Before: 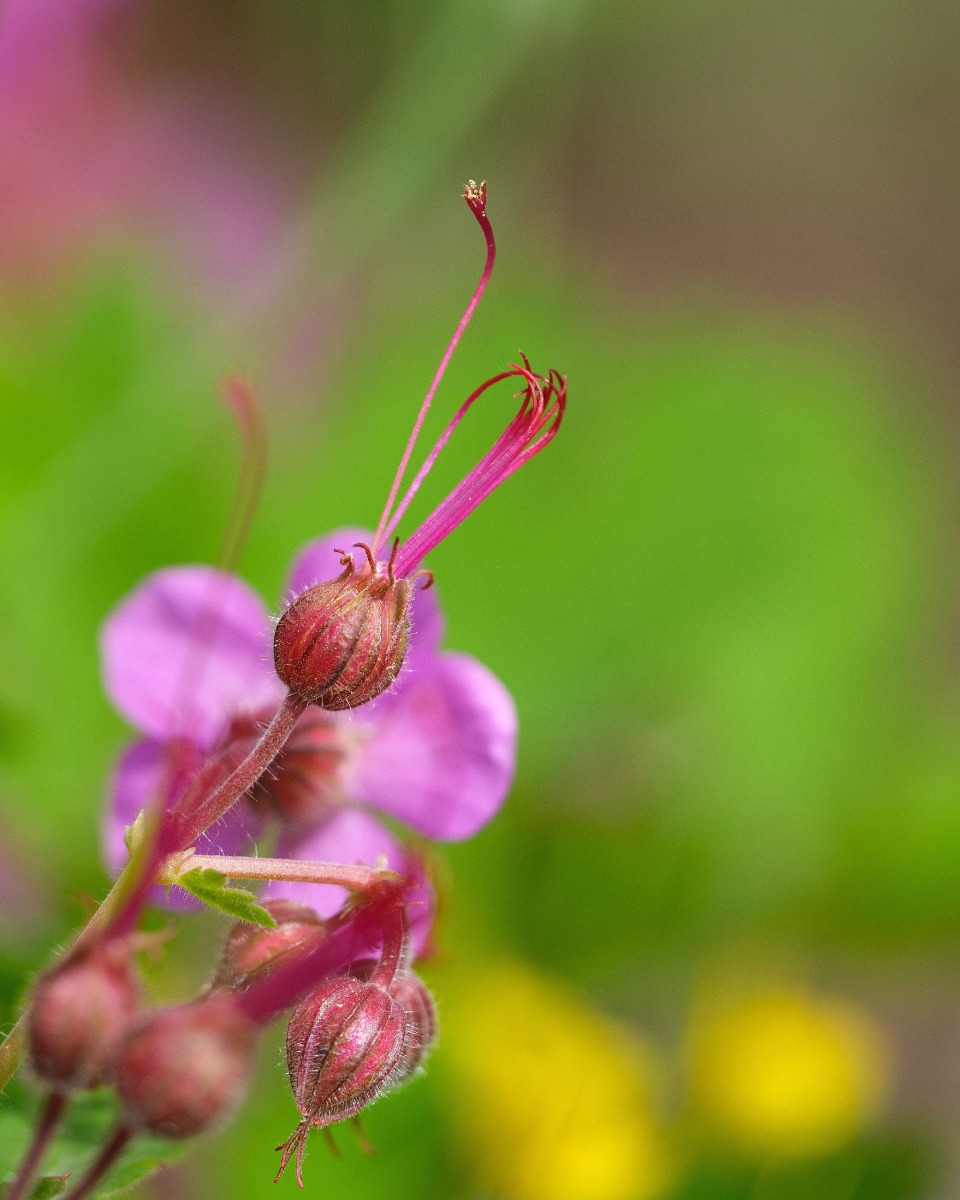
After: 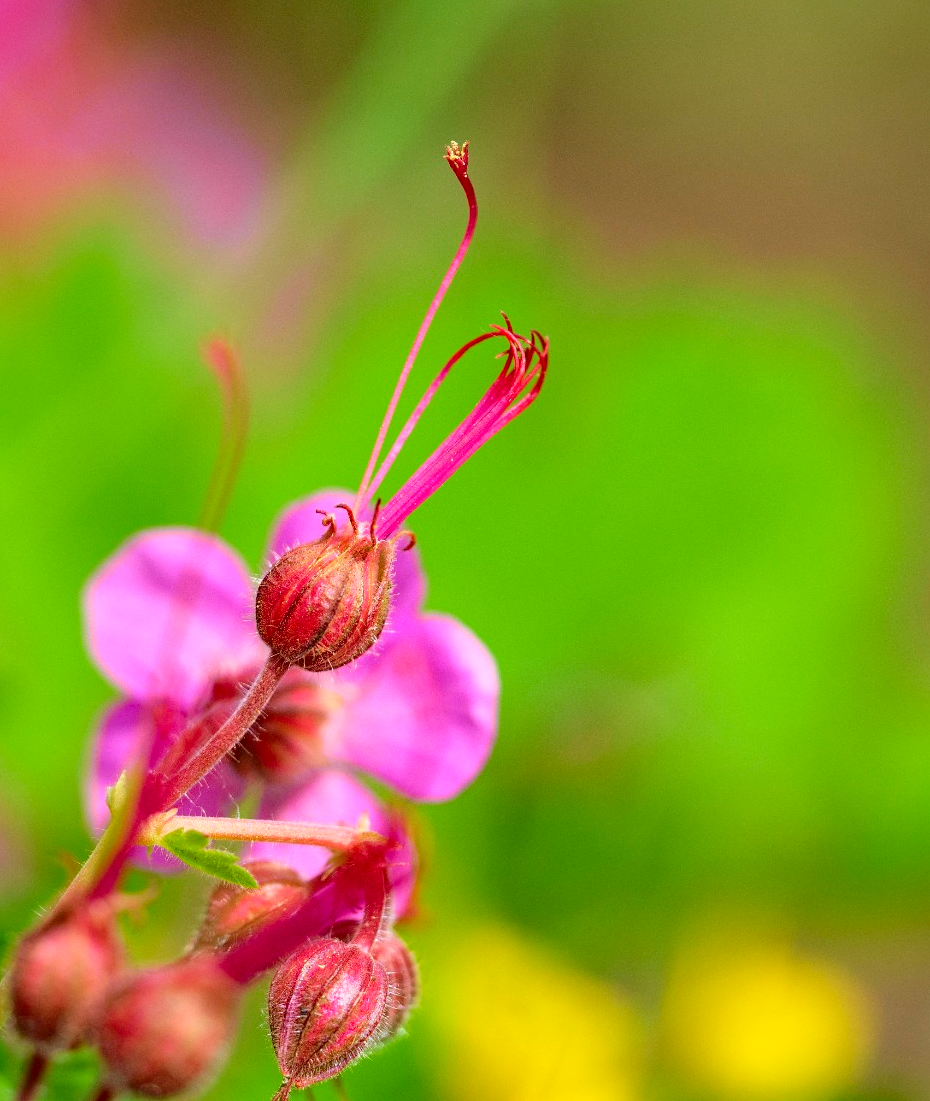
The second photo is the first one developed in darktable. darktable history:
haze removal: compatibility mode true, adaptive false
tone curve: curves: ch0 [(0, 0) (0.062, 0.023) (0.168, 0.142) (0.359, 0.419) (0.469, 0.544) (0.634, 0.722) (0.839, 0.909) (0.998, 0.978)]; ch1 [(0, 0) (0.437, 0.408) (0.472, 0.47) (0.502, 0.504) (0.527, 0.546) (0.568, 0.619) (0.608, 0.665) (0.669, 0.748) (0.859, 0.899) (1, 1)]; ch2 [(0, 0) (0.33, 0.301) (0.421, 0.443) (0.473, 0.498) (0.509, 0.5) (0.535, 0.564) (0.575, 0.625) (0.608, 0.667) (1, 1)], color space Lab, independent channels, preserve colors none
crop: left 1.964%, top 3.251%, right 1.122%, bottom 4.933%
